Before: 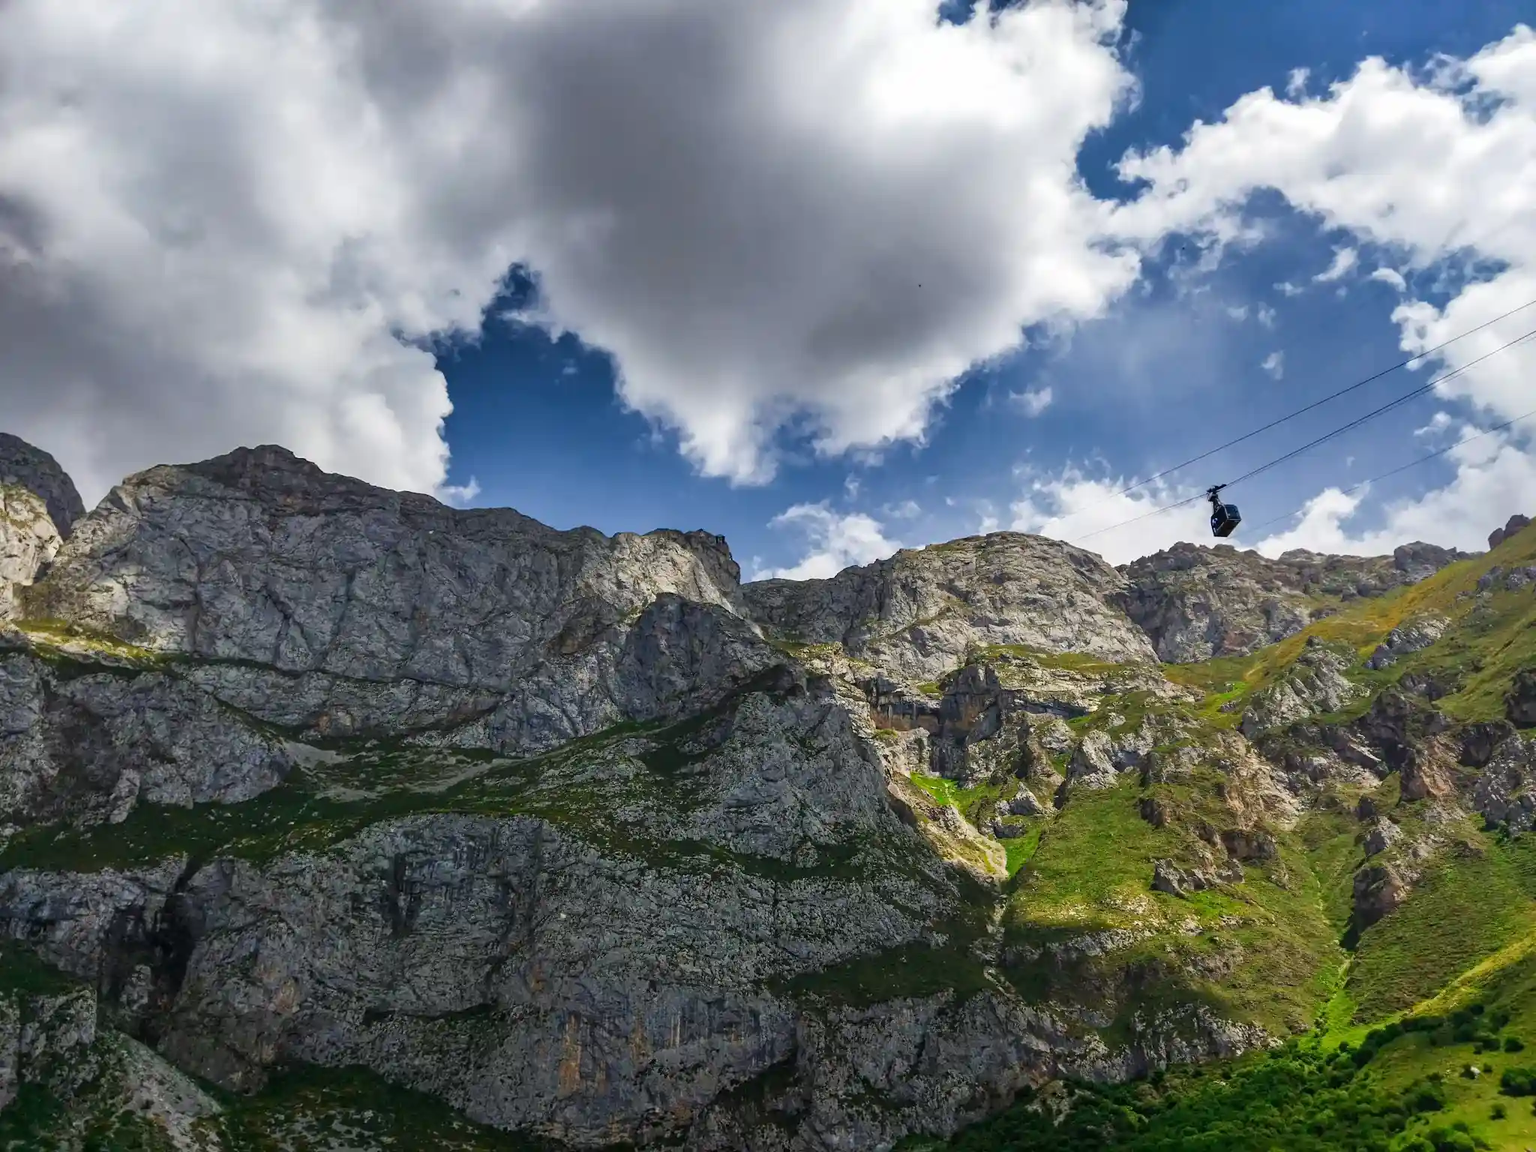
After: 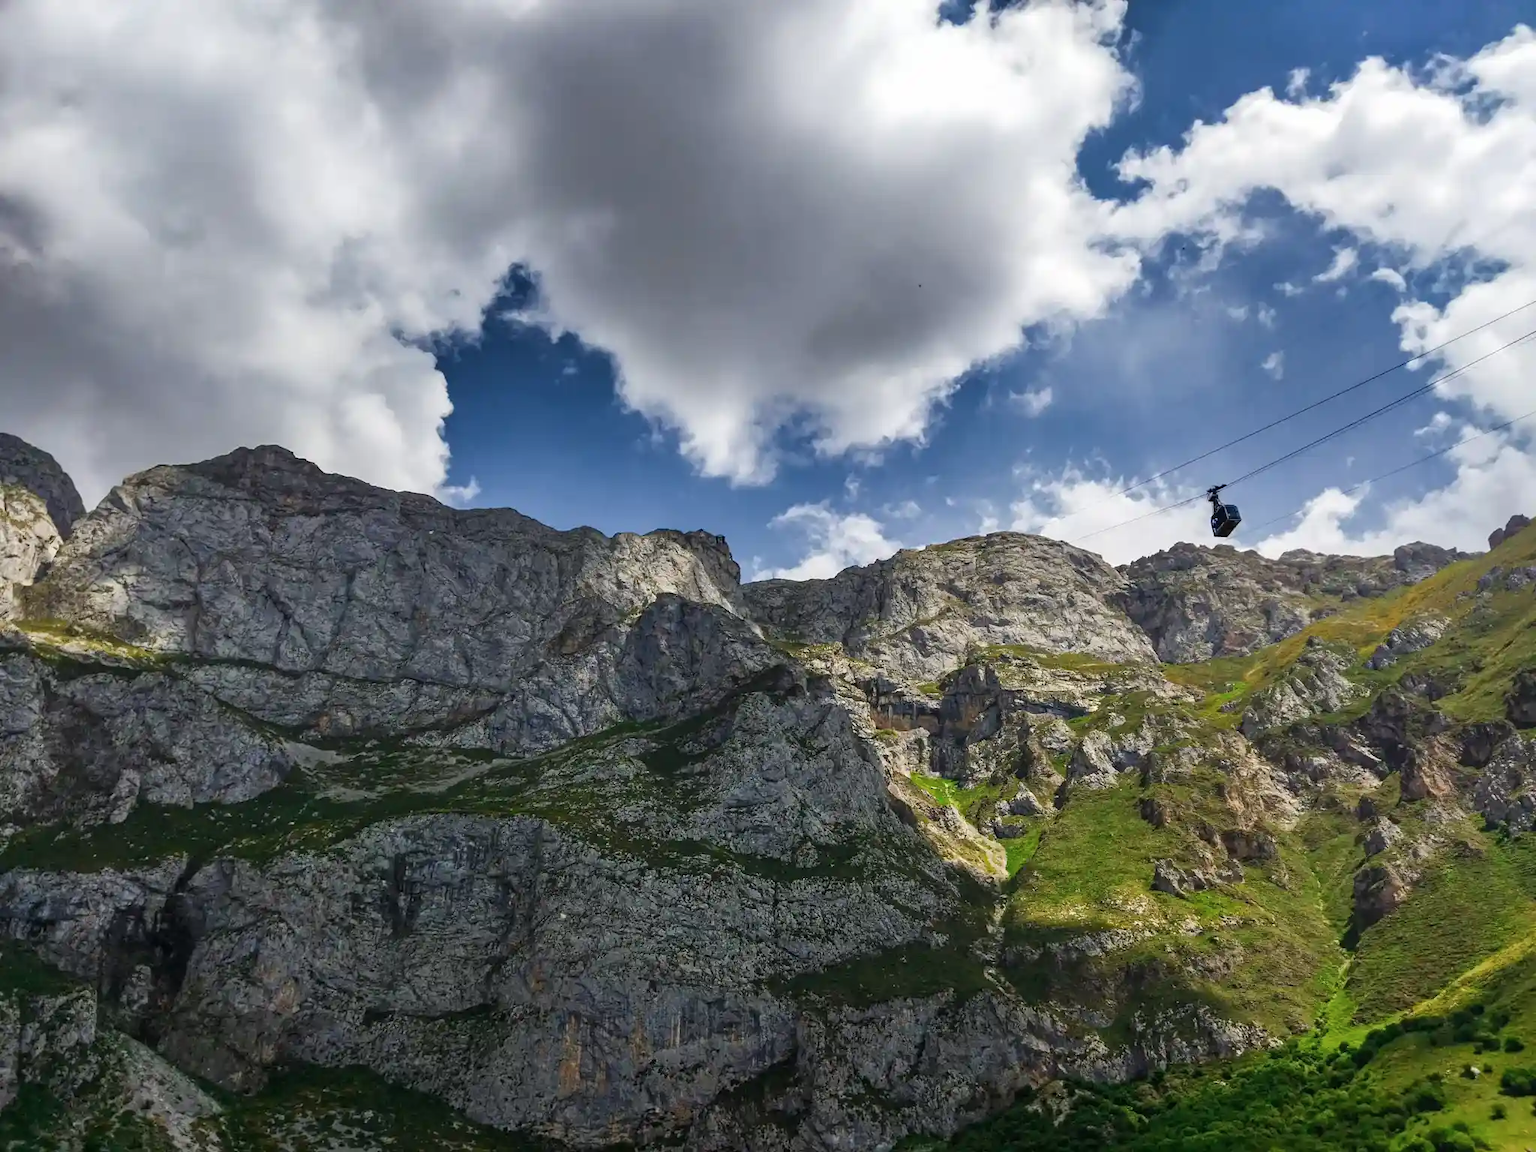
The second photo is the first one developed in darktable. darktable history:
contrast brightness saturation: contrast 0.013, saturation -0.057
